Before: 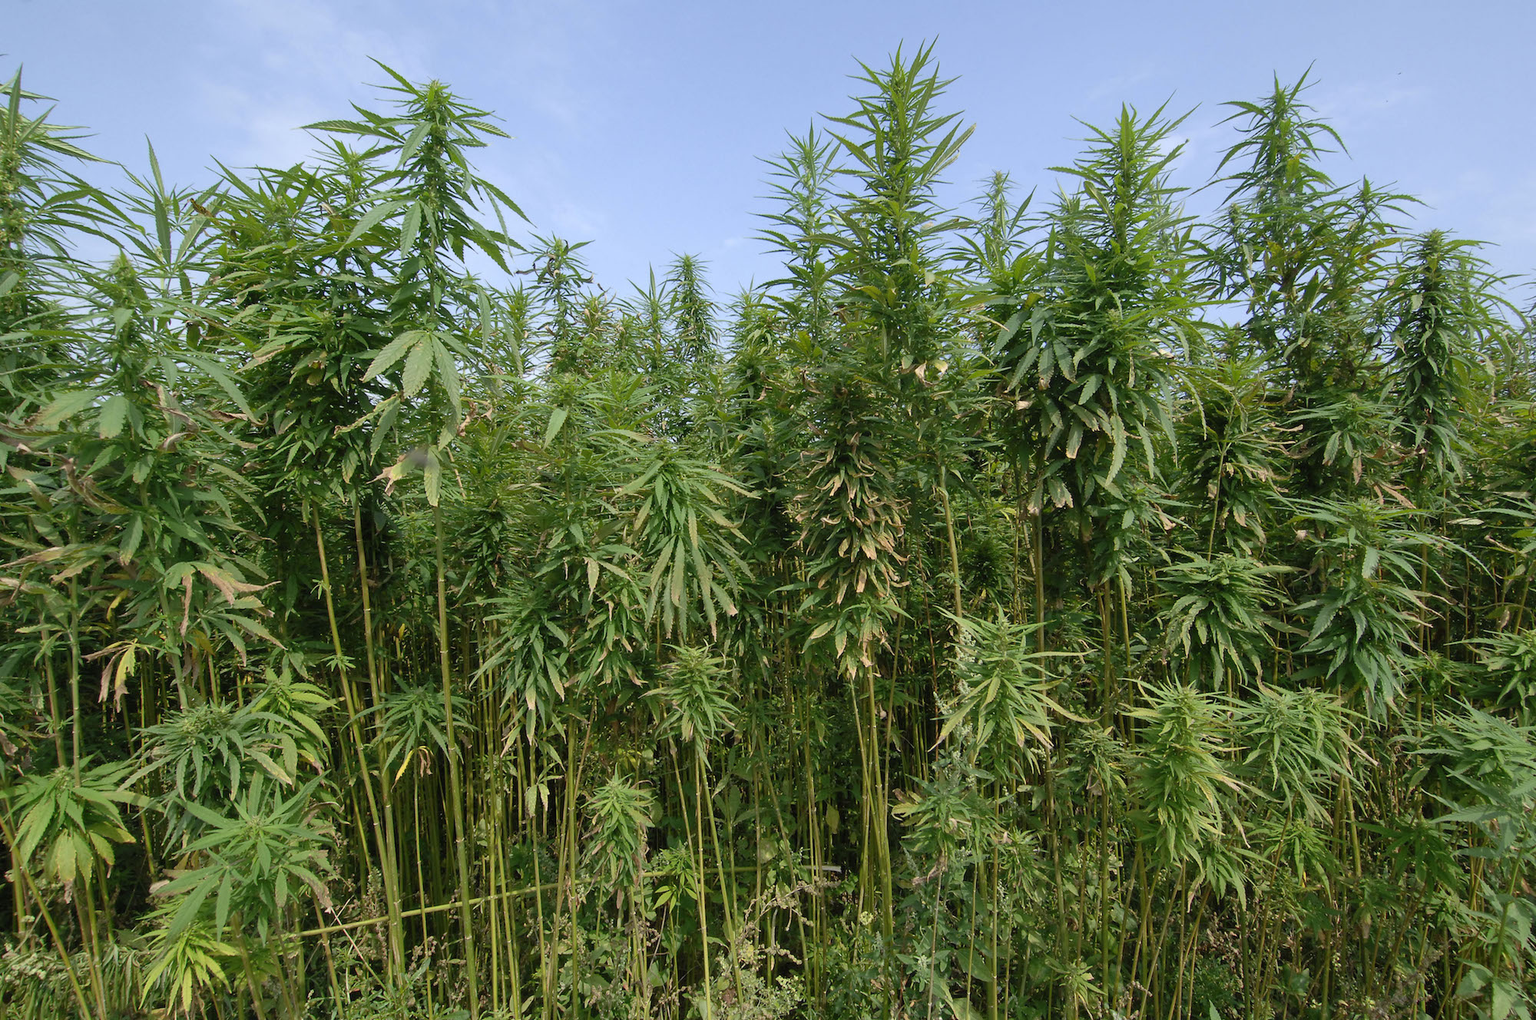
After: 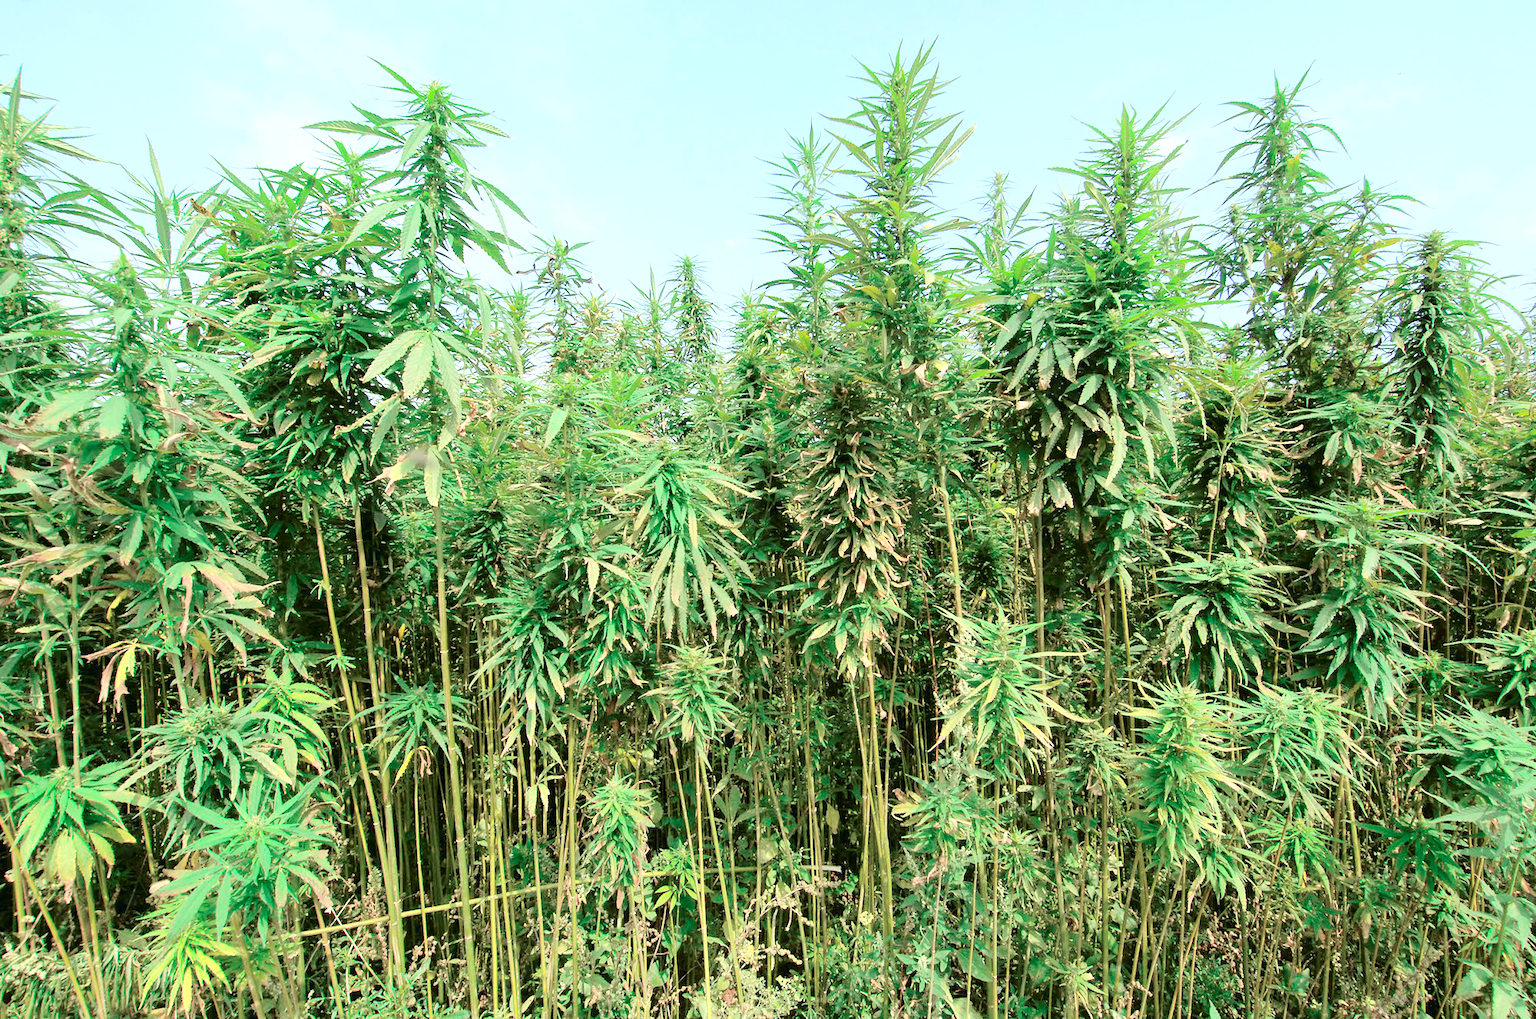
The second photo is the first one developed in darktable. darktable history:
exposure: black level correction -0.002, exposure 1.35 EV, compensate highlight preservation false
tone curve: curves: ch0 [(0, 0) (0.049, 0.01) (0.154, 0.081) (0.491, 0.56) (0.739, 0.794) (0.992, 0.937)]; ch1 [(0, 0) (0.172, 0.123) (0.317, 0.272) (0.401, 0.422) (0.499, 0.497) (0.531, 0.54) (0.615, 0.603) (0.741, 0.783) (1, 1)]; ch2 [(0, 0) (0.411, 0.424) (0.462, 0.464) (0.502, 0.489) (0.544, 0.551) (0.686, 0.638) (1, 1)], color space Lab, independent channels, preserve colors none
